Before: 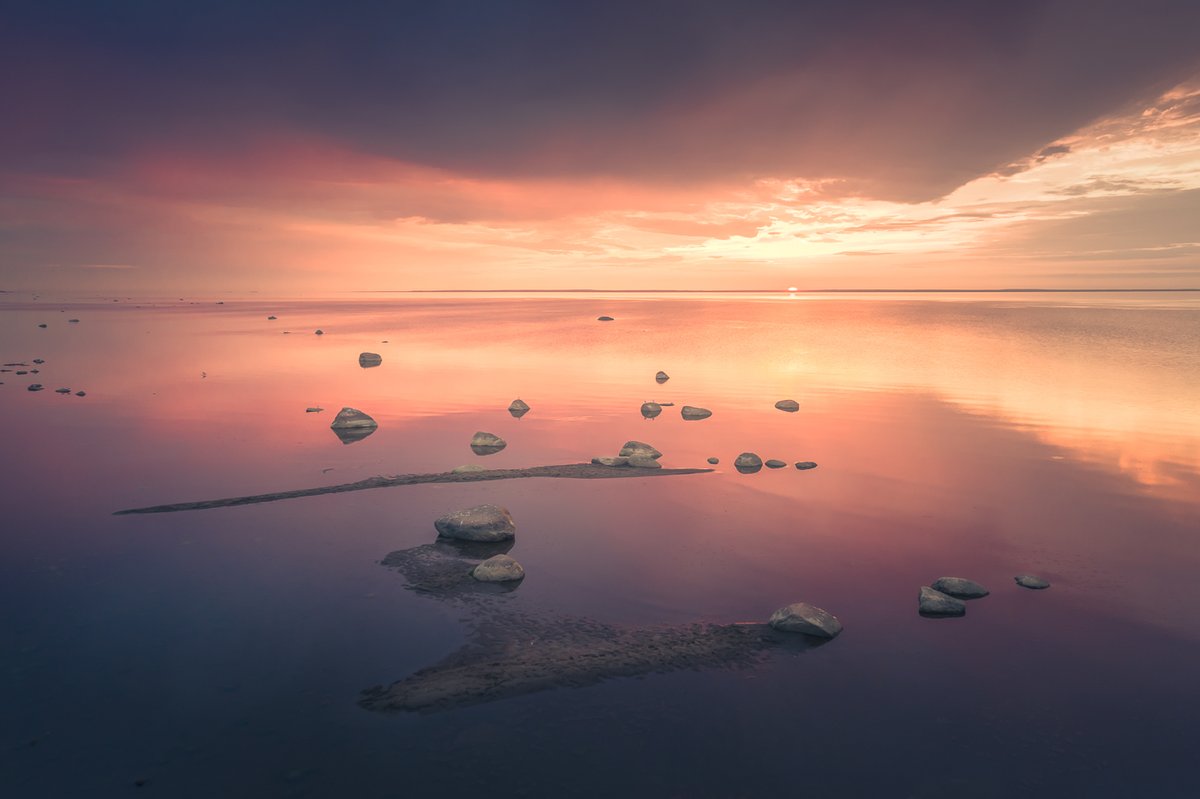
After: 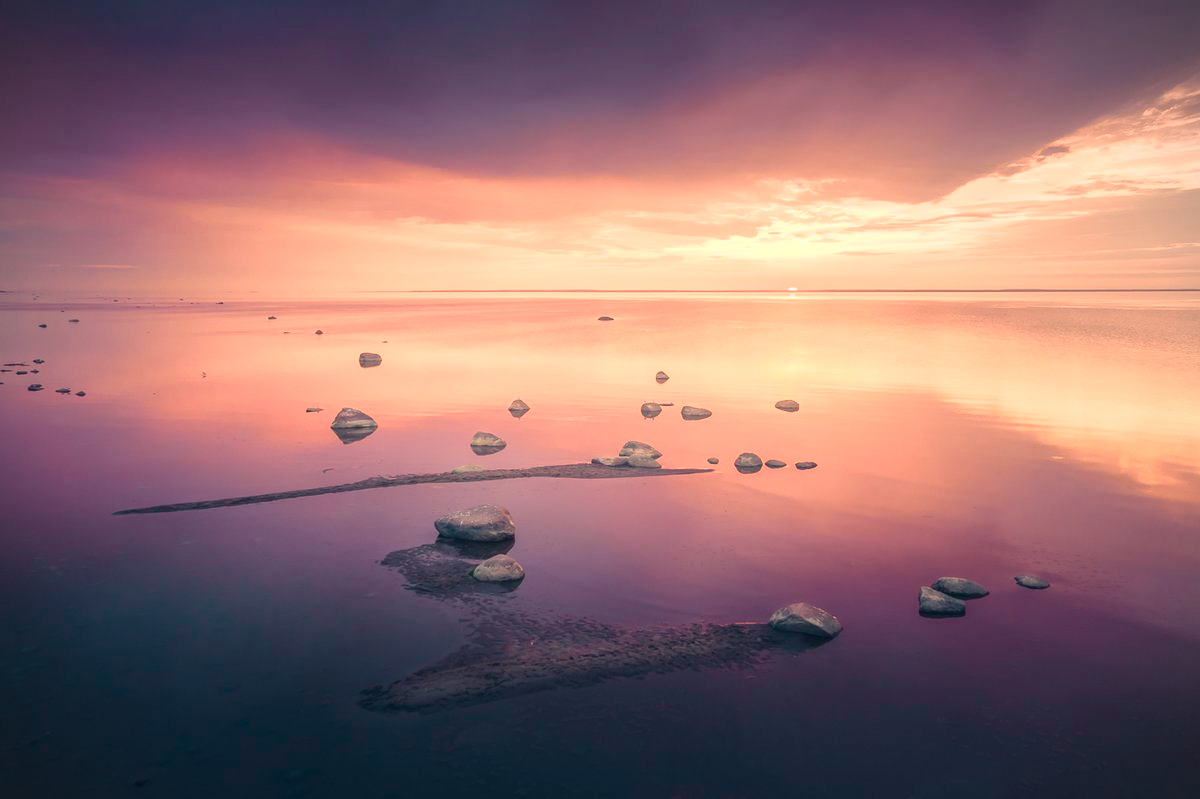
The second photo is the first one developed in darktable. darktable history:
color balance rgb: linear chroma grading › global chroma 13.016%, perceptual saturation grading › global saturation 0.732%, perceptual saturation grading › highlights -14.868%, perceptual saturation grading › shadows 25.922%
vignetting: fall-off start 97.19%, width/height ratio 1.182
tone curve: curves: ch0 [(0, 0.023) (0.087, 0.065) (0.184, 0.168) (0.45, 0.54) (0.57, 0.683) (0.722, 0.825) (0.877, 0.948) (1, 1)]; ch1 [(0, 0) (0.388, 0.369) (0.44, 0.44) (0.489, 0.481) (0.534, 0.561) (0.657, 0.659) (1, 1)]; ch2 [(0, 0) (0.353, 0.317) (0.408, 0.427) (0.472, 0.46) (0.5, 0.496) (0.537, 0.534) (0.576, 0.592) (0.625, 0.631) (1, 1)], color space Lab, independent channels, preserve colors none
